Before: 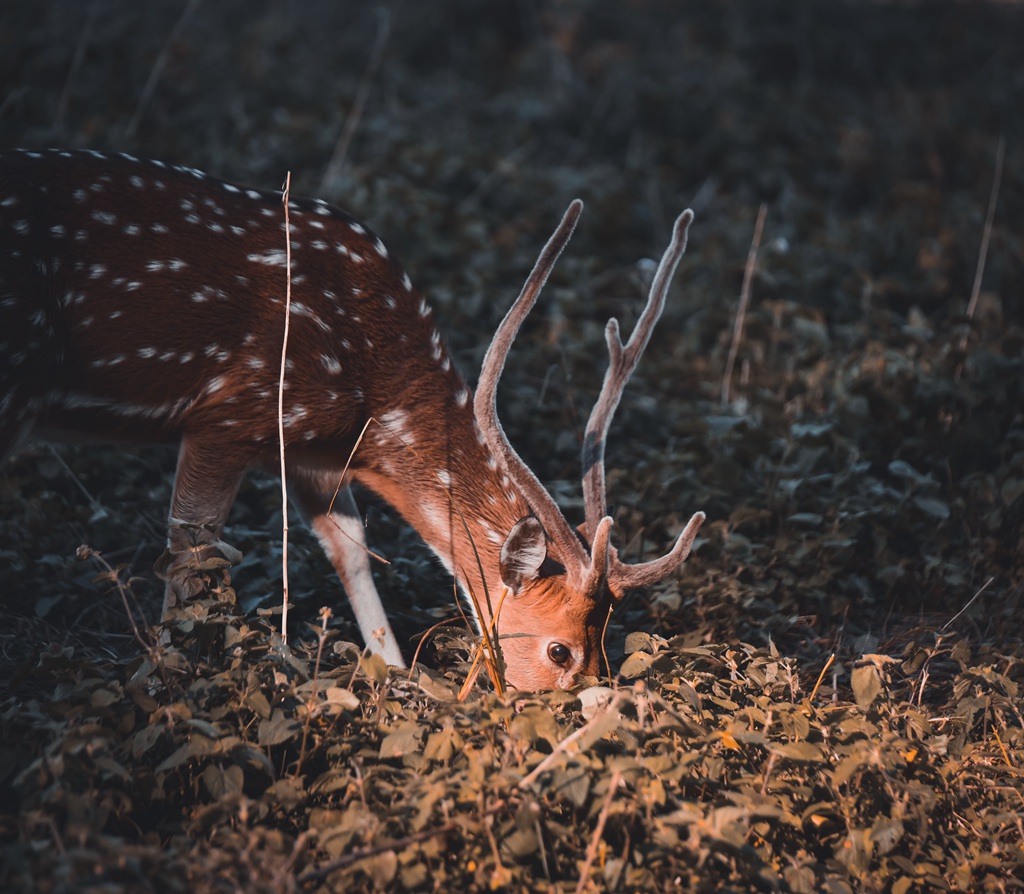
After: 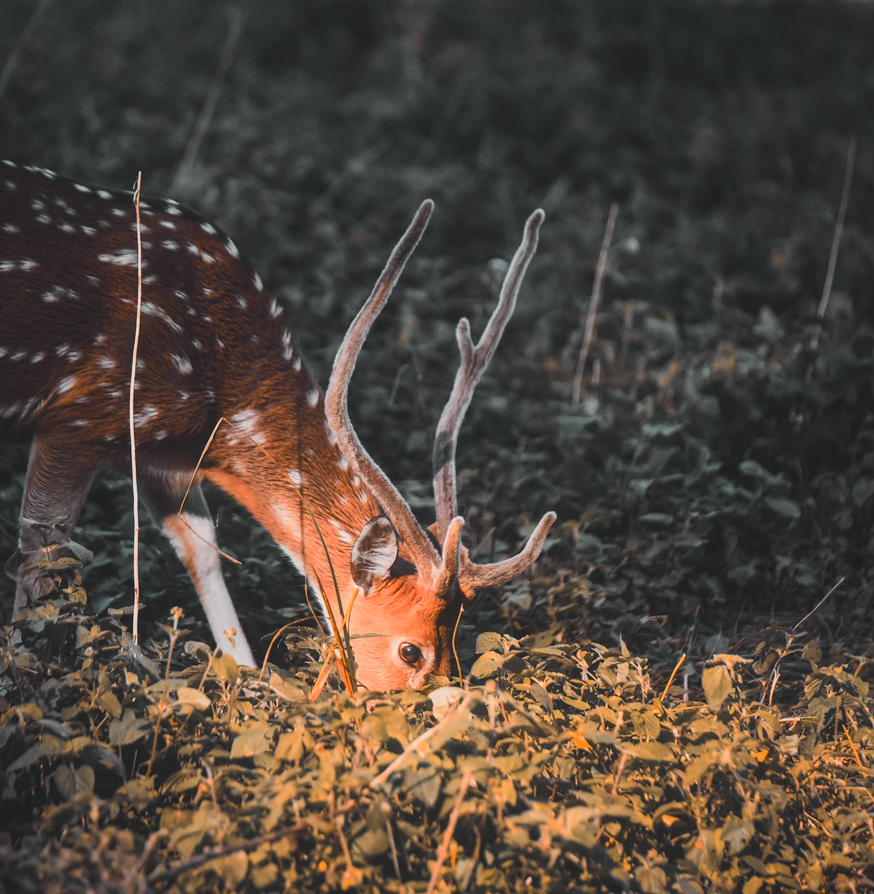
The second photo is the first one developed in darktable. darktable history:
crop and rotate: left 14.584%
local contrast: detail 110%
tone curve: curves: ch0 [(0, 0.012) (0.093, 0.11) (0.345, 0.425) (0.457, 0.562) (0.628, 0.738) (0.839, 0.909) (0.998, 0.978)]; ch1 [(0, 0) (0.437, 0.408) (0.472, 0.47) (0.502, 0.497) (0.527, 0.523) (0.568, 0.577) (0.62, 0.66) (0.669, 0.748) (0.859, 0.899) (1, 1)]; ch2 [(0, 0) (0.33, 0.301) (0.421, 0.443) (0.473, 0.498) (0.509, 0.502) (0.535, 0.545) (0.549, 0.576) (0.644, 0.703) (1, 1)], color space Lab, independent channels, preserve colors none
contrast equalizer: octaves 7, y [[0.6 ×6], [0.55 ×6], [0 ×6], [0 ×6], [0 ×6]], mix -0.3
